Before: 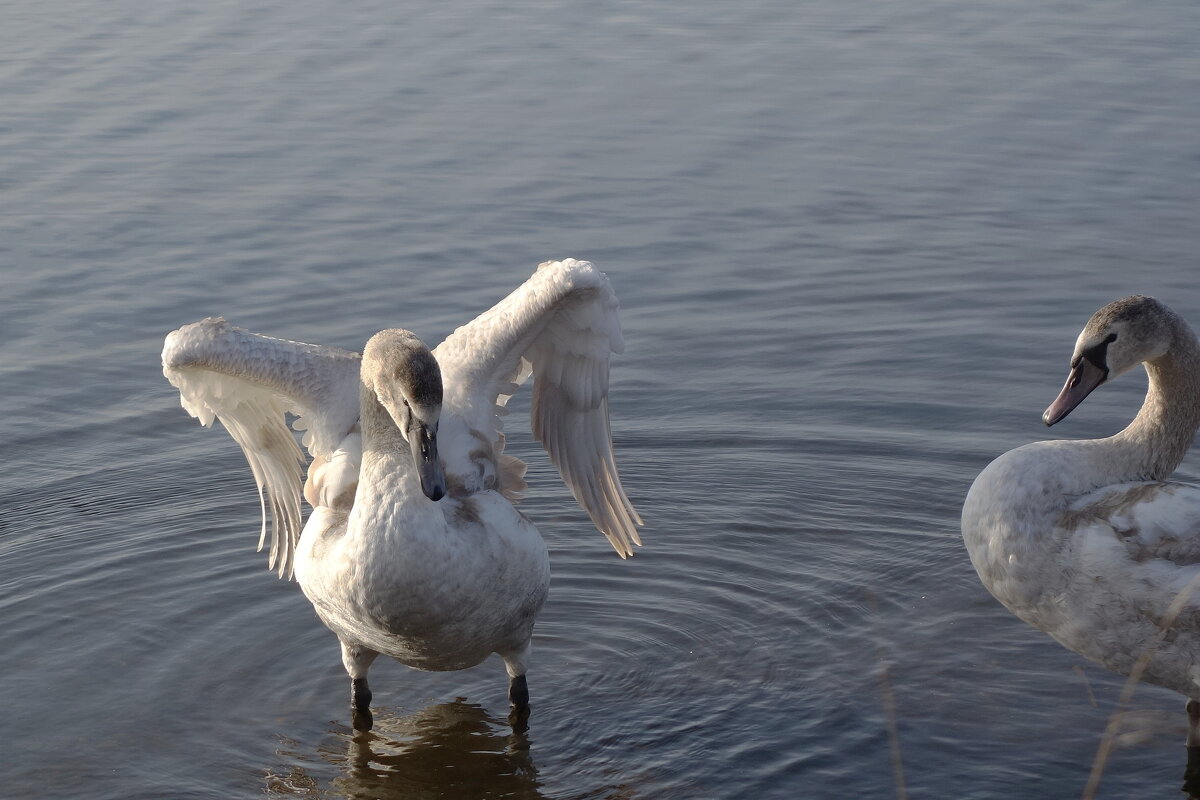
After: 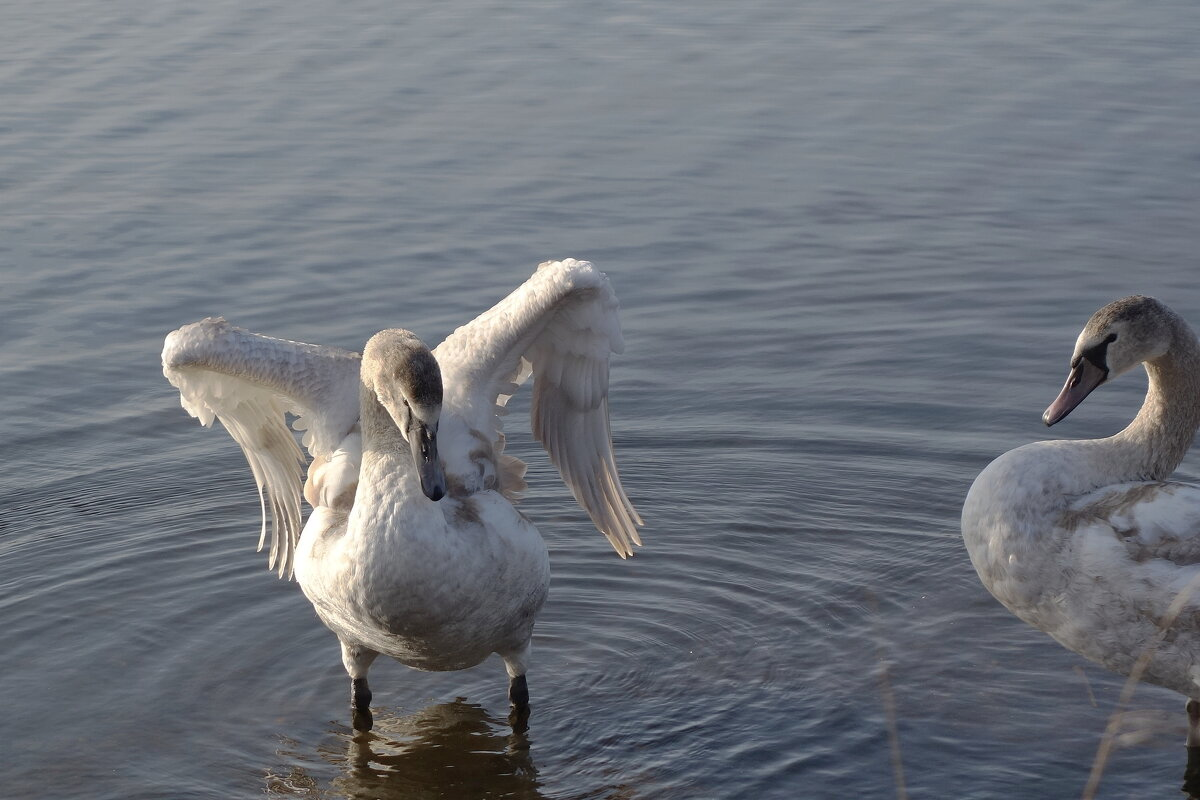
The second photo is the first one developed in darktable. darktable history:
shadows and highlights: radius 264.08, soften with gaussian
